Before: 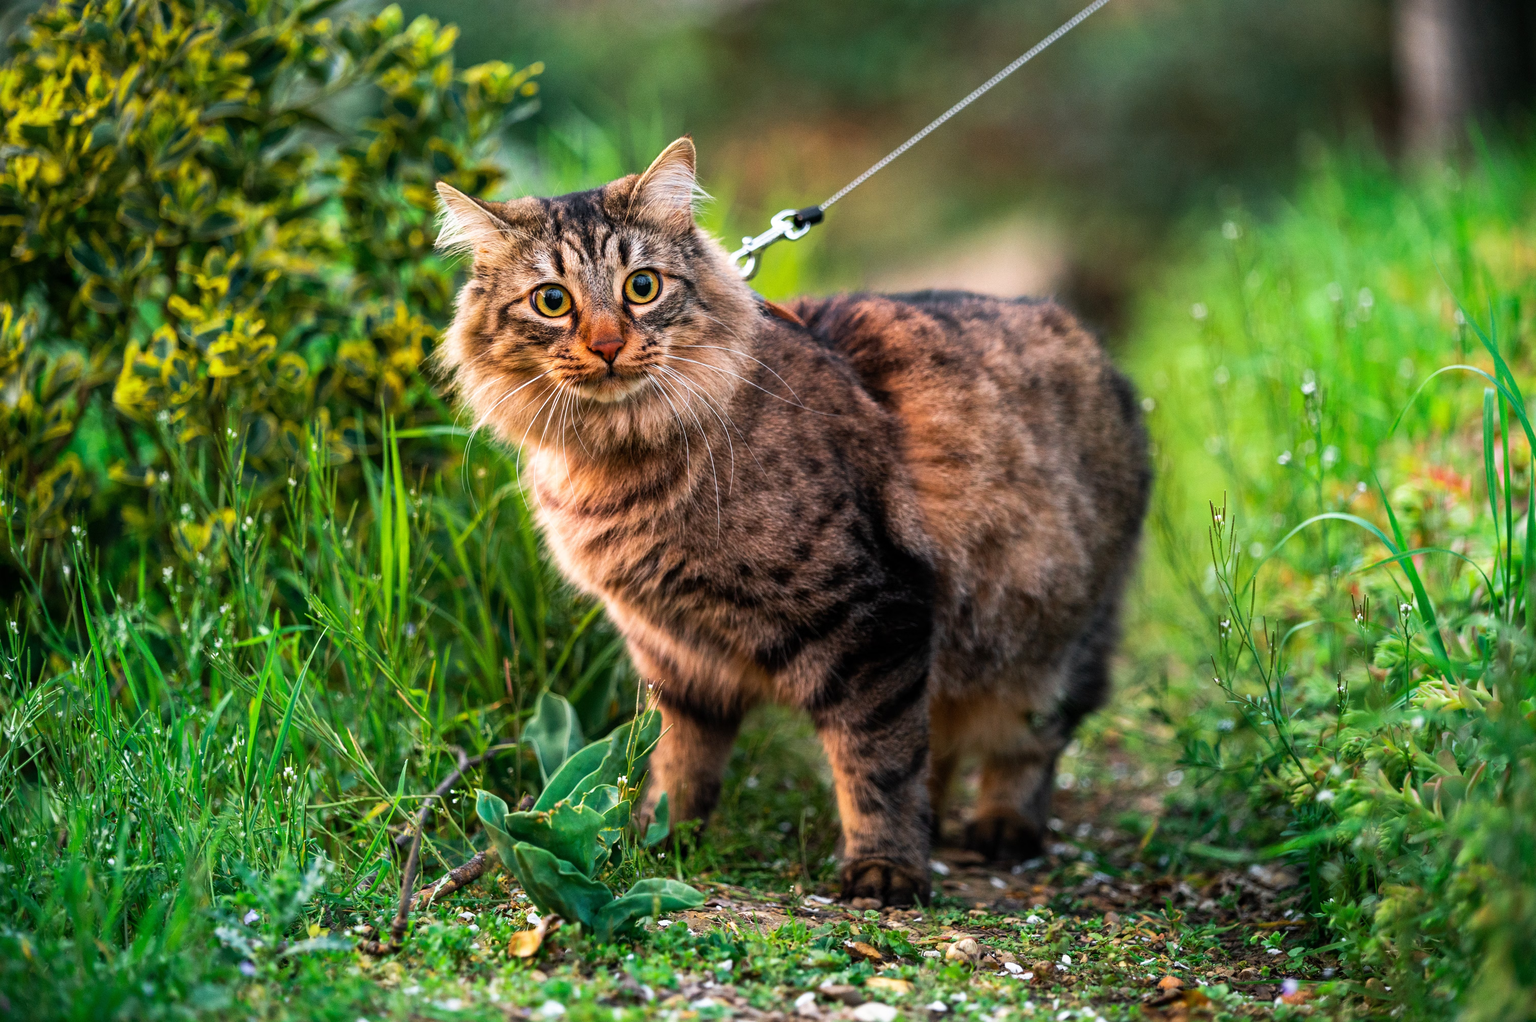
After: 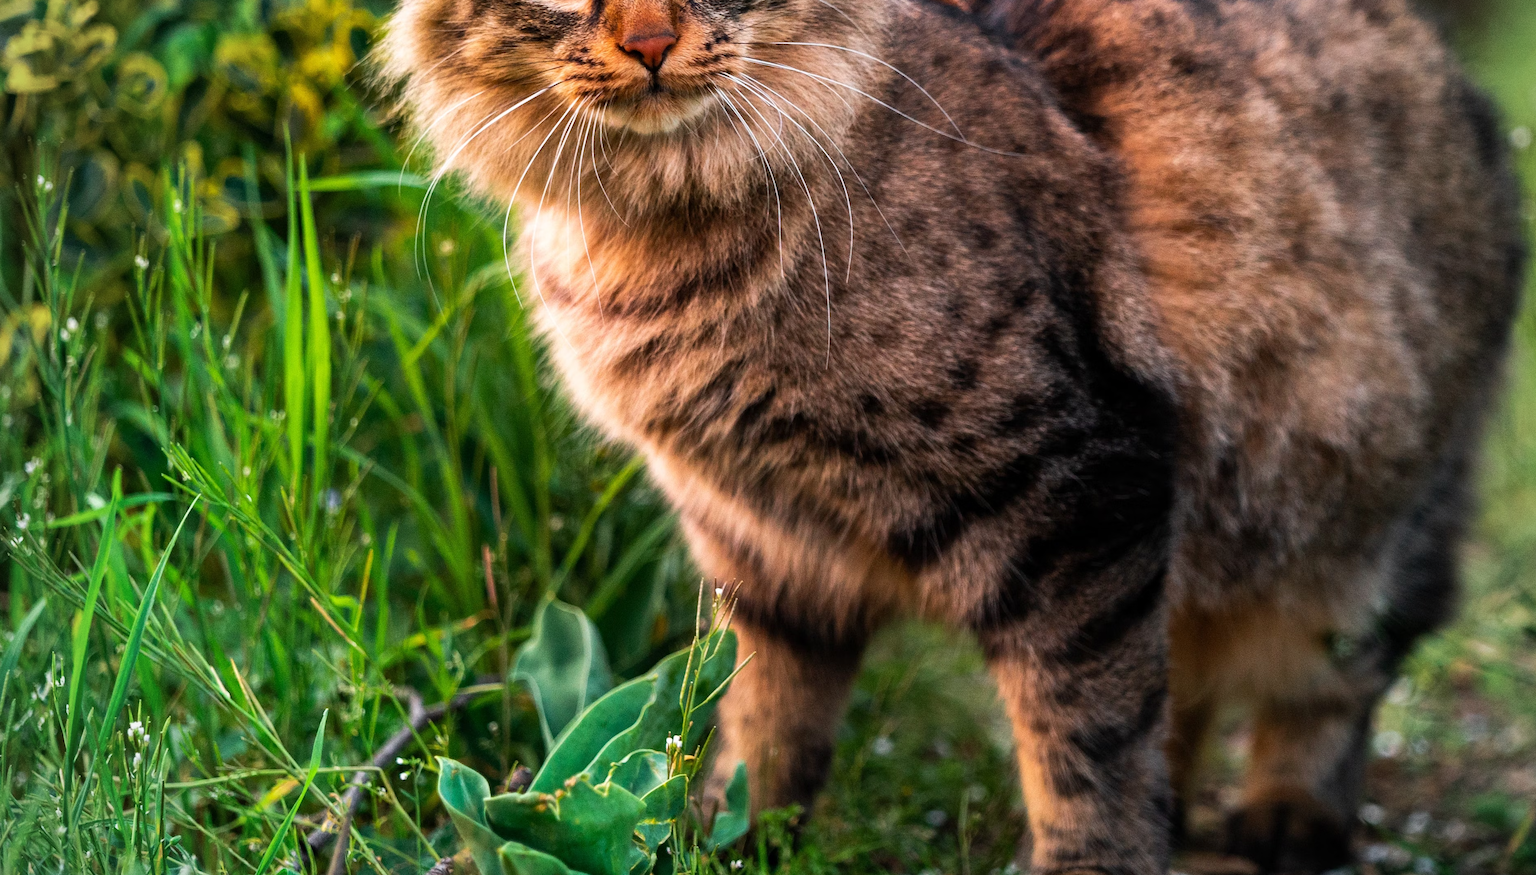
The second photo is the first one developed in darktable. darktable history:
vignetting: fall-off radius 60.92%
crop: left 13.312%, top 31.28%, right 24.627%, bottom 15.582%
base curve: curves: ch0 [(0, 0) (0.297, 0.298) (1, 1)], preserve colors none
